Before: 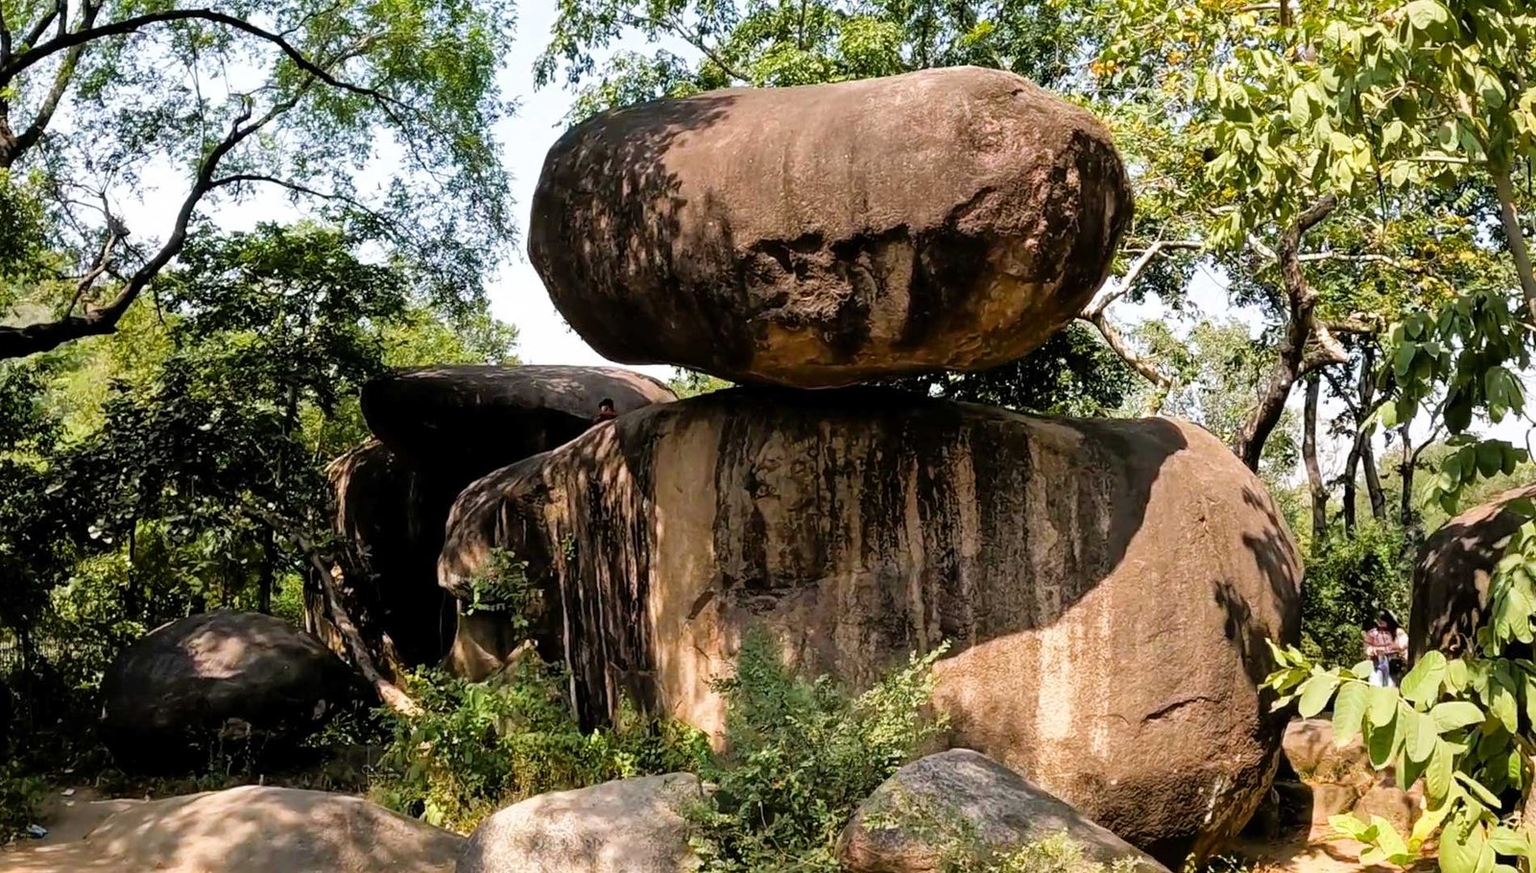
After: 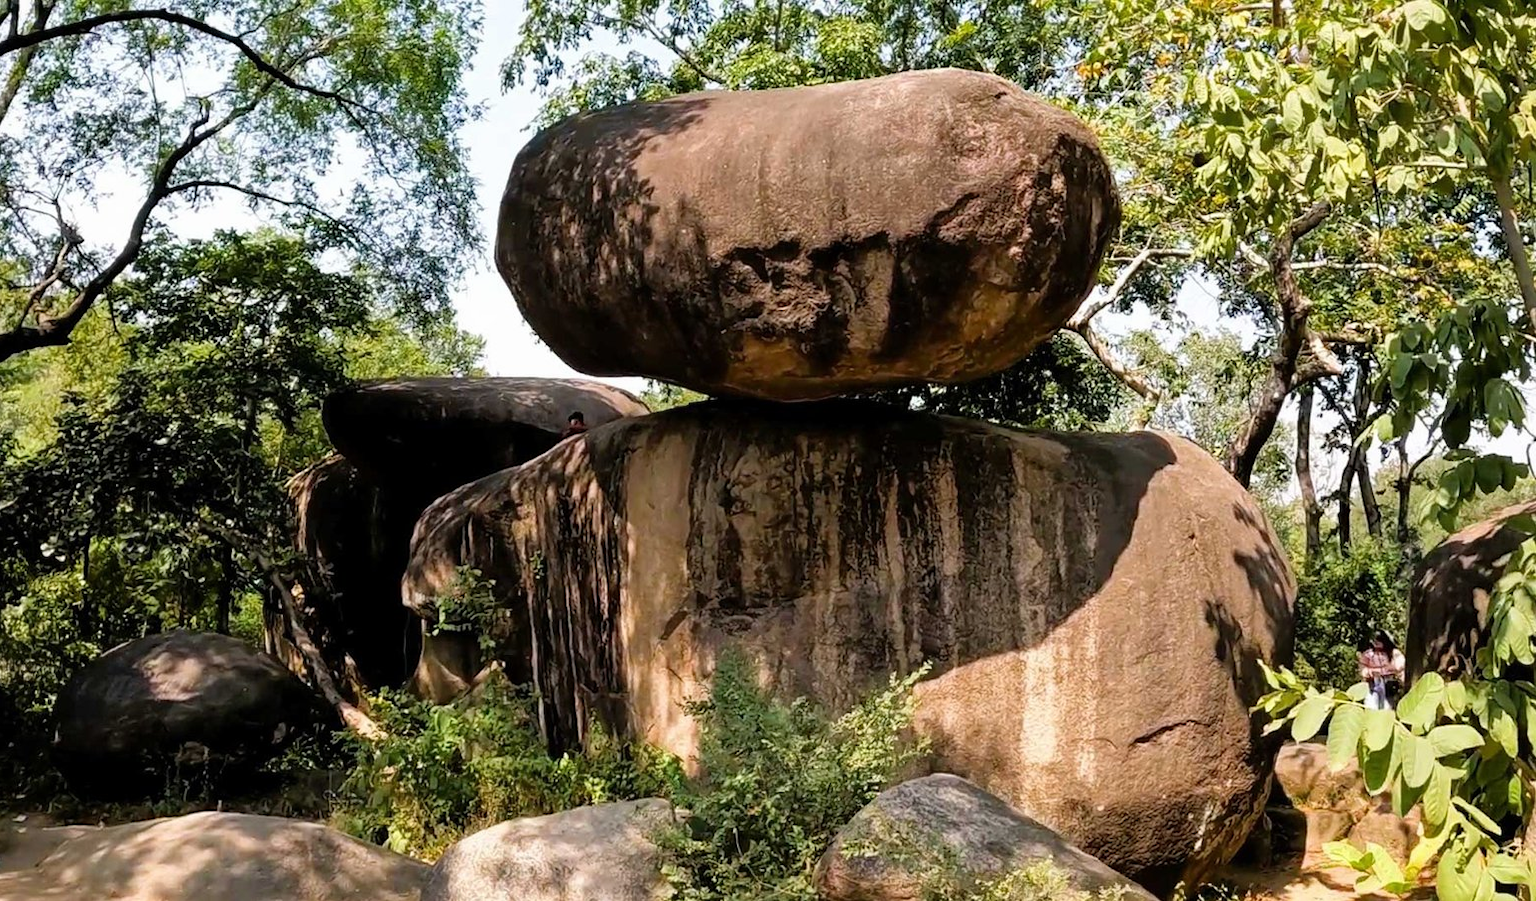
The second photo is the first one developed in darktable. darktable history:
crop and rotate: left 3.238%
color balance: contrast -0.5%
